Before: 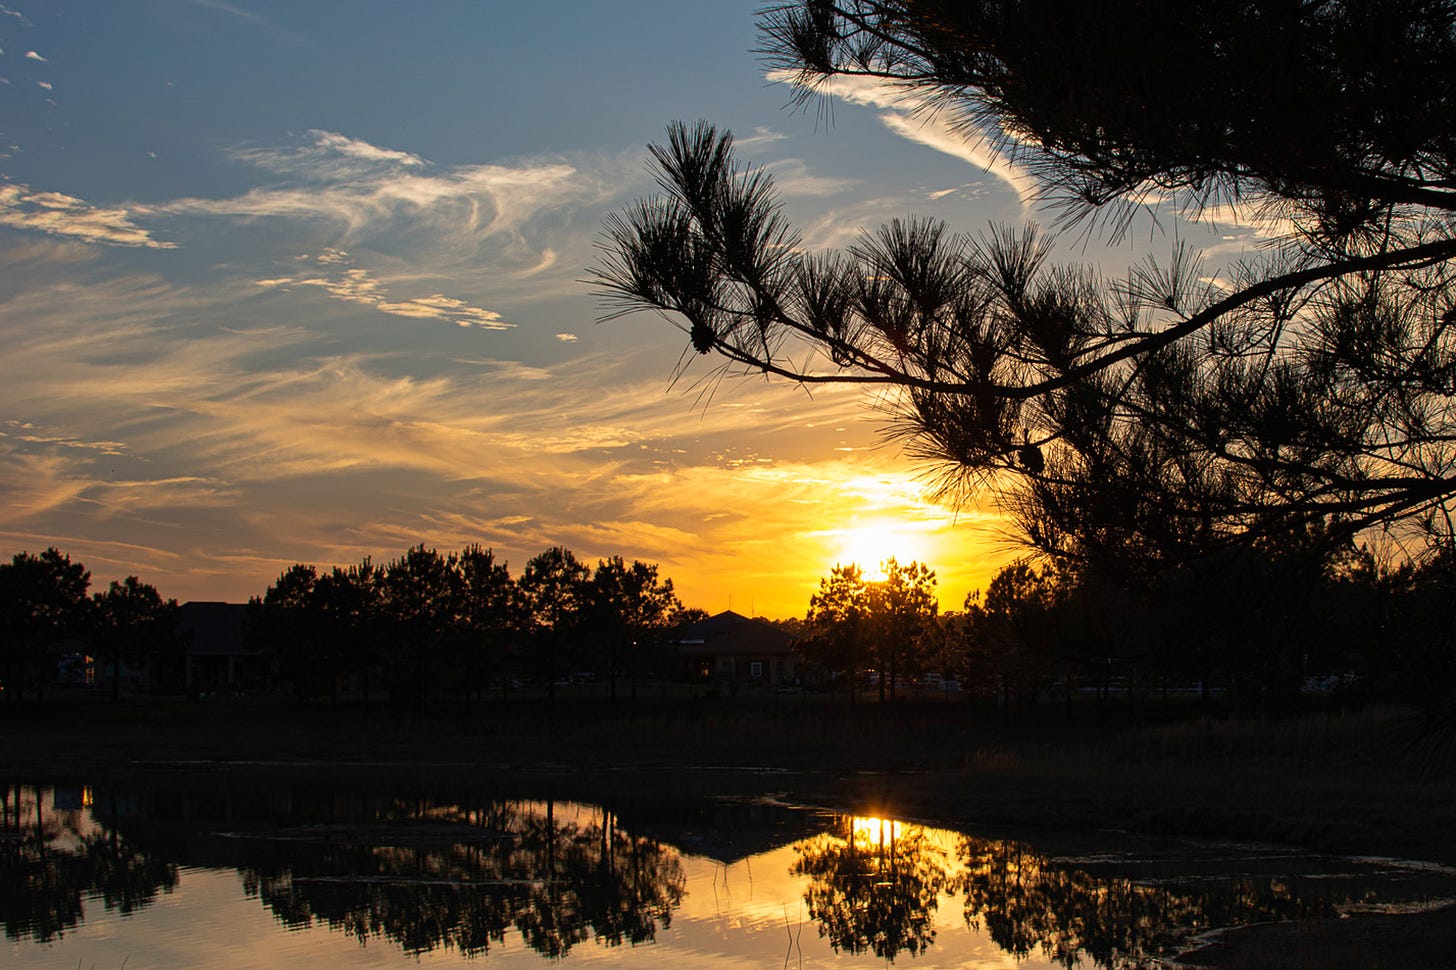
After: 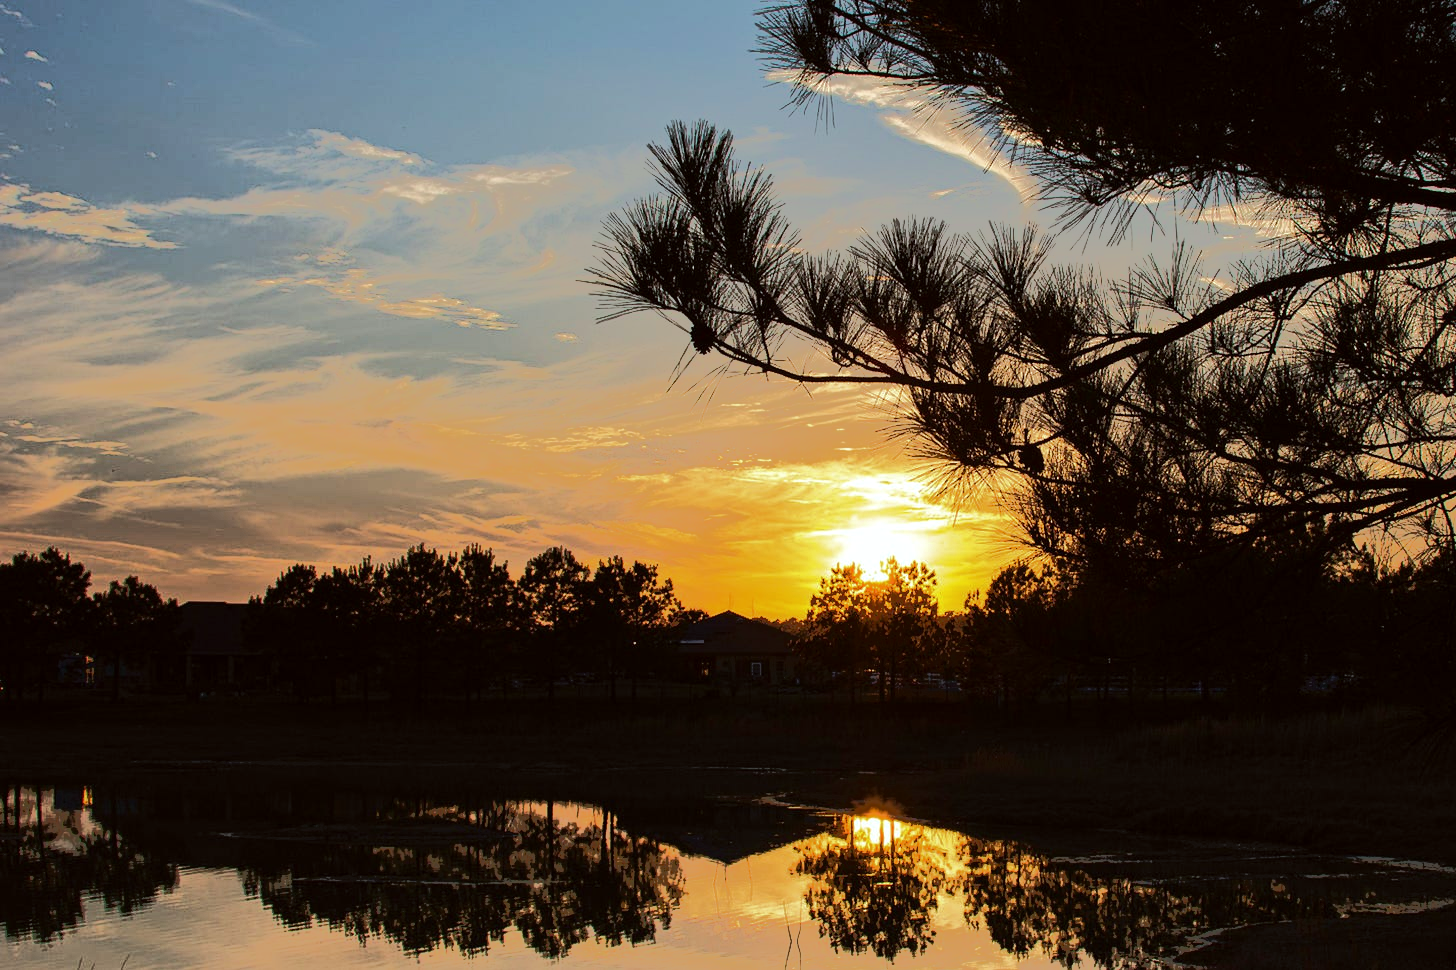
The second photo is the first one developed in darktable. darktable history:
color correction: highlights a* -3, highlights b* -1.97, shadows a* 2.25, shadows b* 2.93
tone equalizer: -7 EV -0.592 EV, -6 EV 1.02 EV, -5 EV -0.46 EV, -4 EV 0.442 EV, -3 EV 0.414 EV, -2 EV 0.145 EV, -1 EV -0.147 EV, +0 EV -0.365 EV, edges refinement/feathering 500, mask exposure compensation -1.57 EV, preserve details no
